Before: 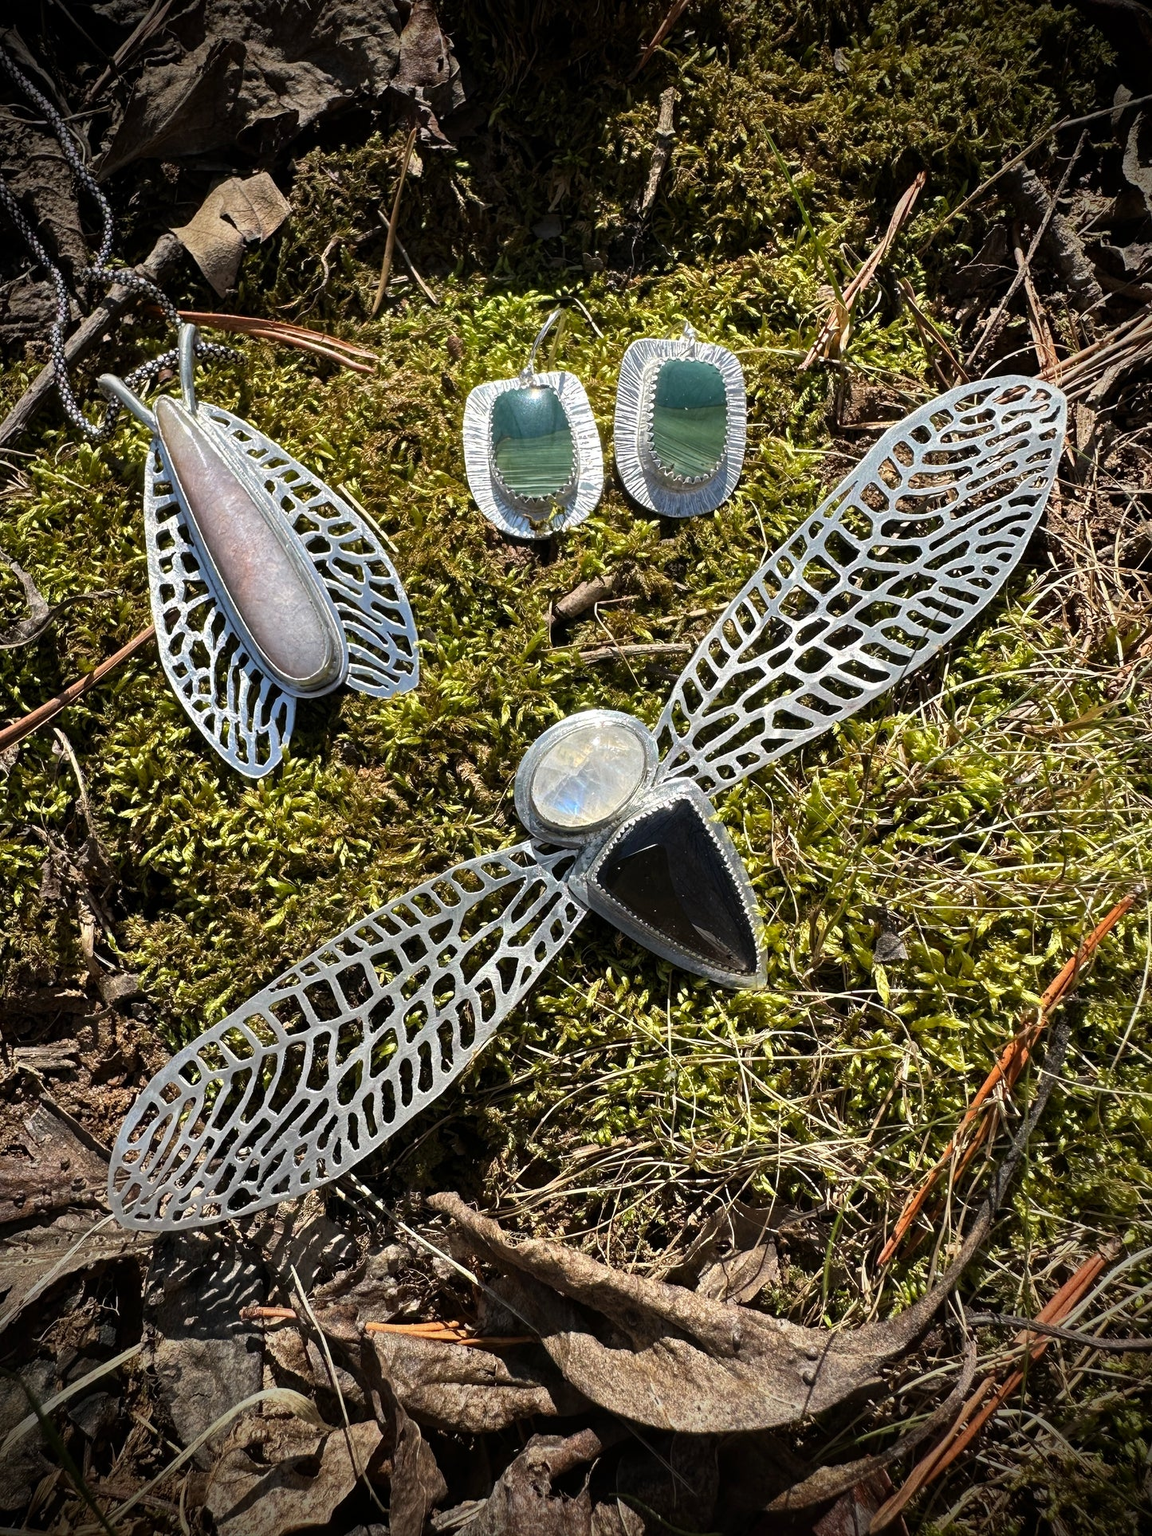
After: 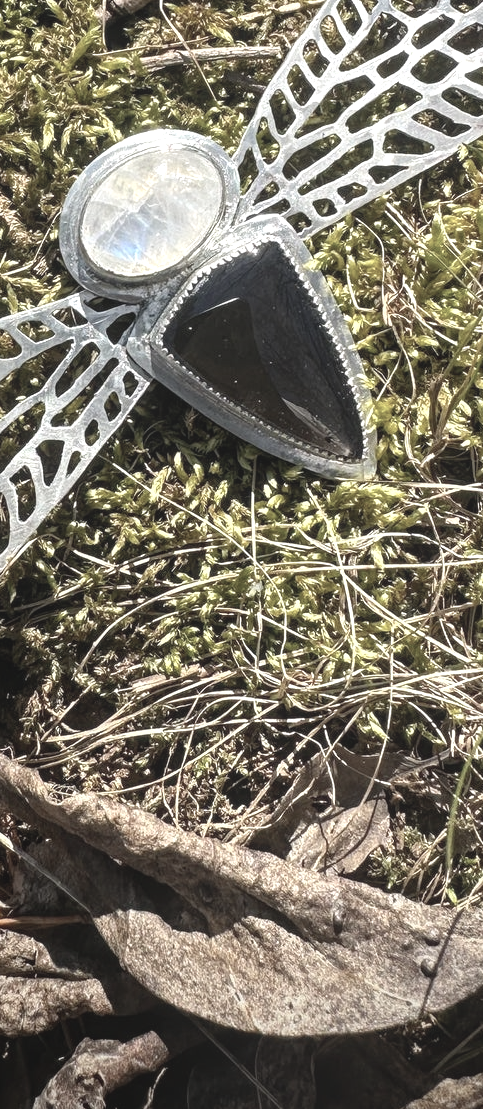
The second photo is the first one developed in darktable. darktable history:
exposure: black level correction 0, exposure 0.699 EV, compensate exposure bias true, compensate highlight preservation false
local contrast: highlights 44%, shadows 7%, detail 100%
color correction: highlights b* 0.002, saturation 0.512
crop: left 40.579%, top 39.52%, right 25.964%, bottom 2.881%
